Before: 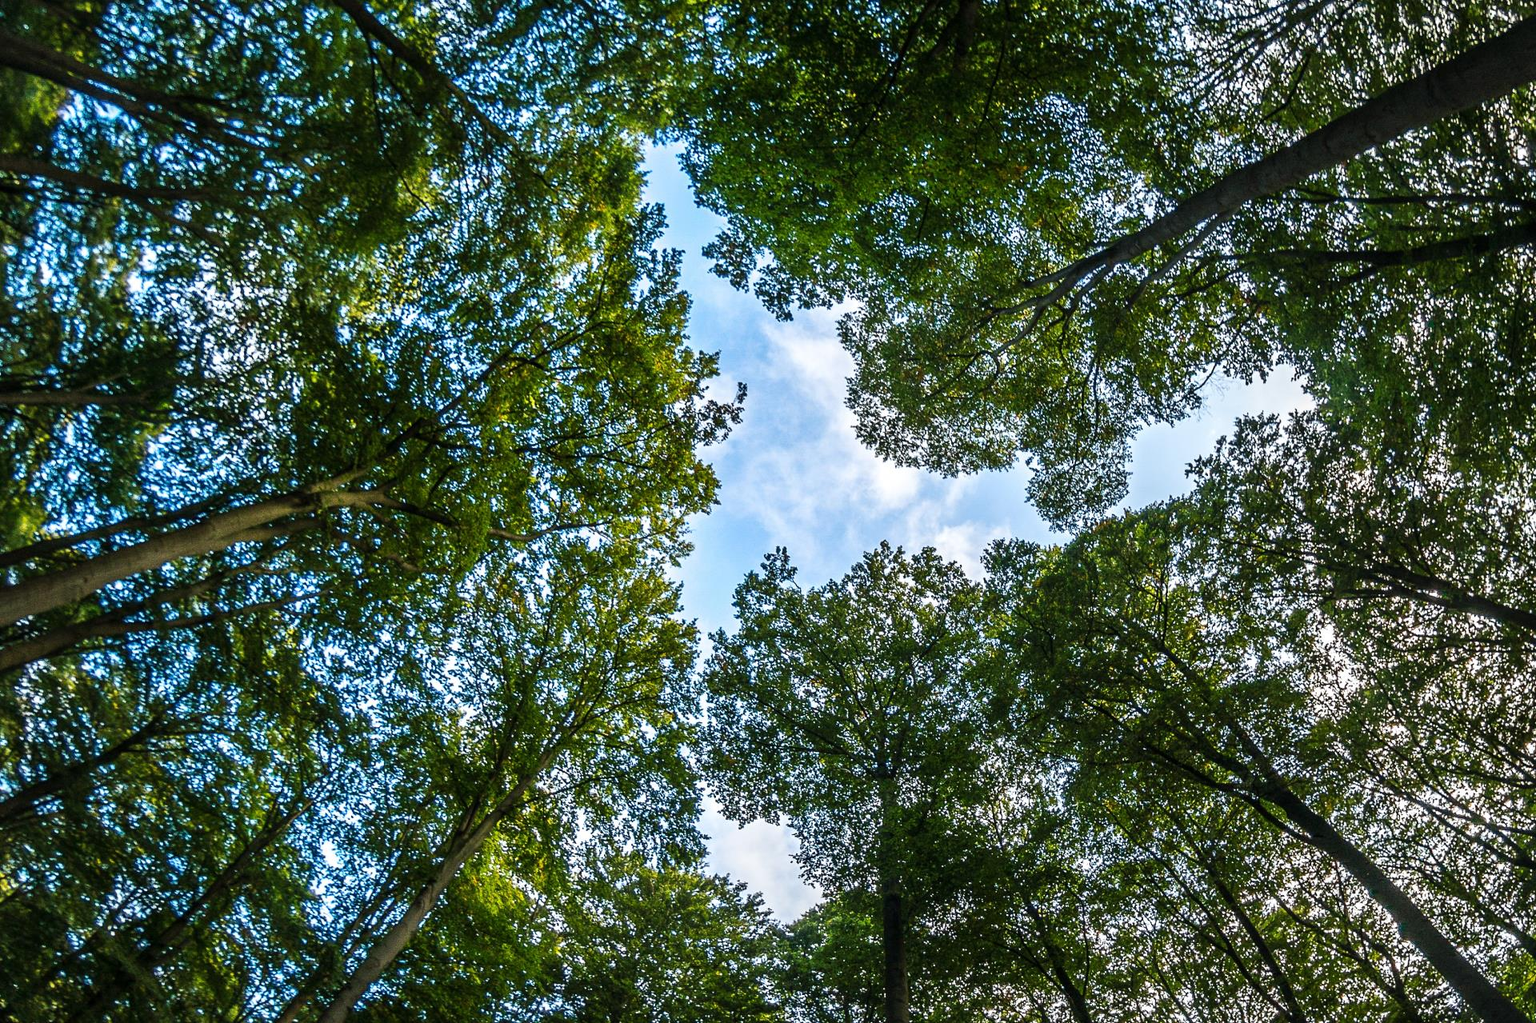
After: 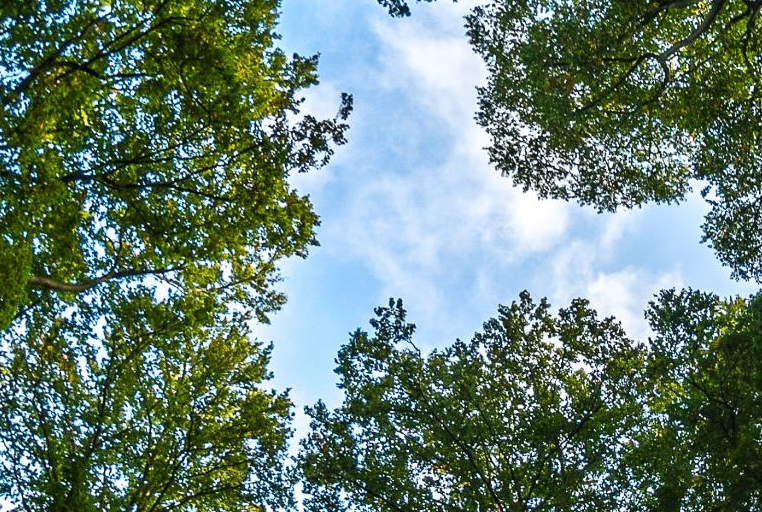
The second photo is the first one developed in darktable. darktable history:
crop: left 30.286%, top 30.179%, right 30.017%, bottom 29.757%
